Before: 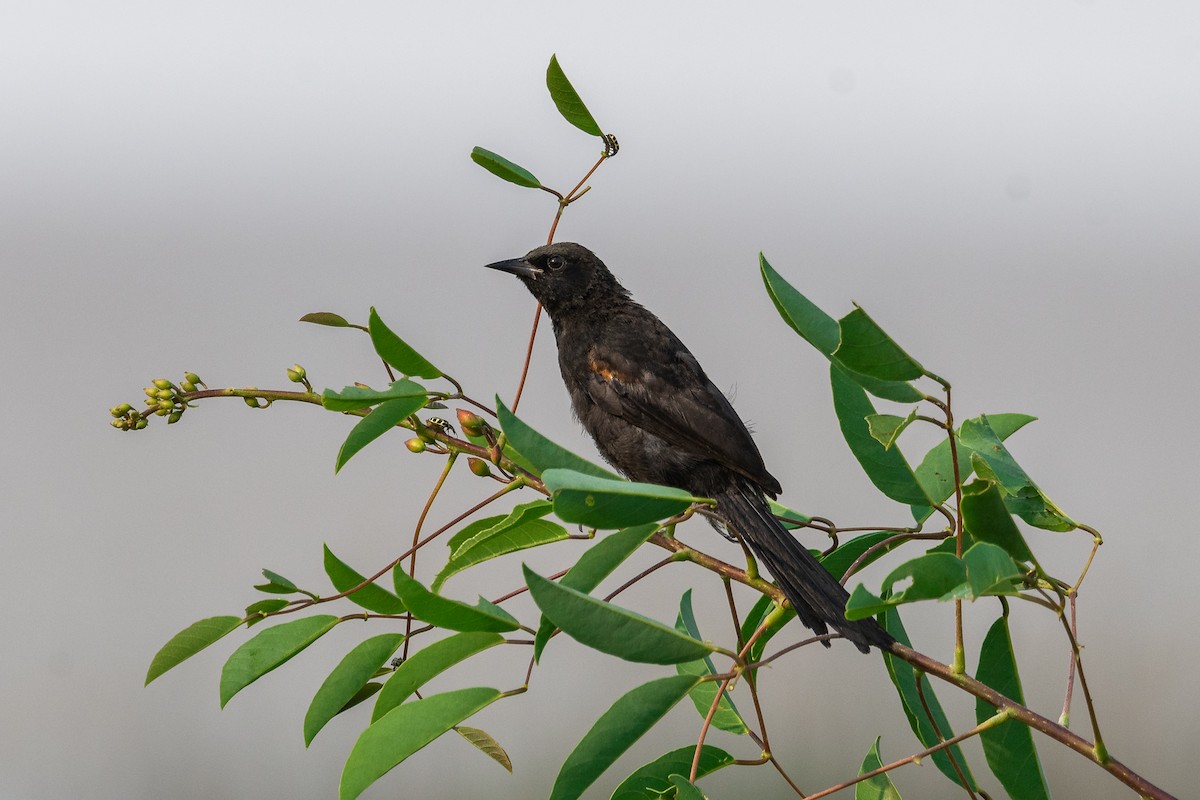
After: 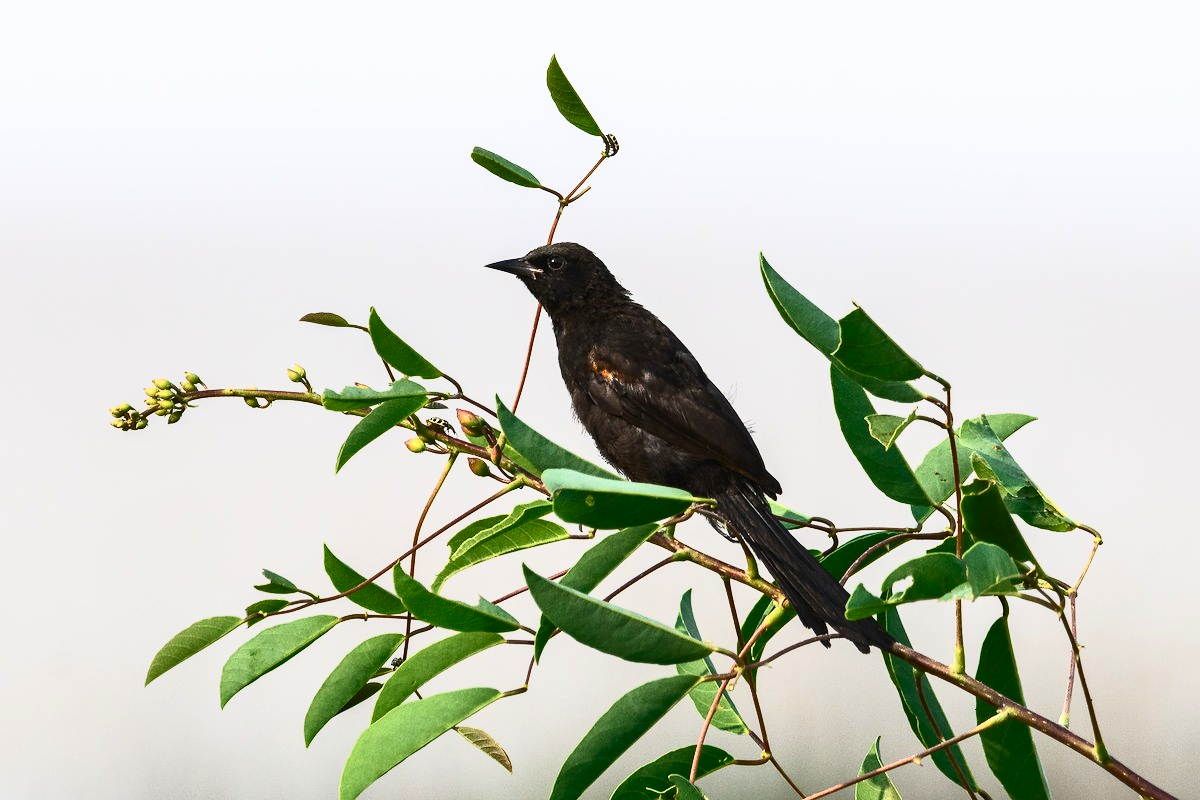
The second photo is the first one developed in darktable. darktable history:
contrast brightness saturation: contrast 0.628, brightness 0.323, saturation 0.14
